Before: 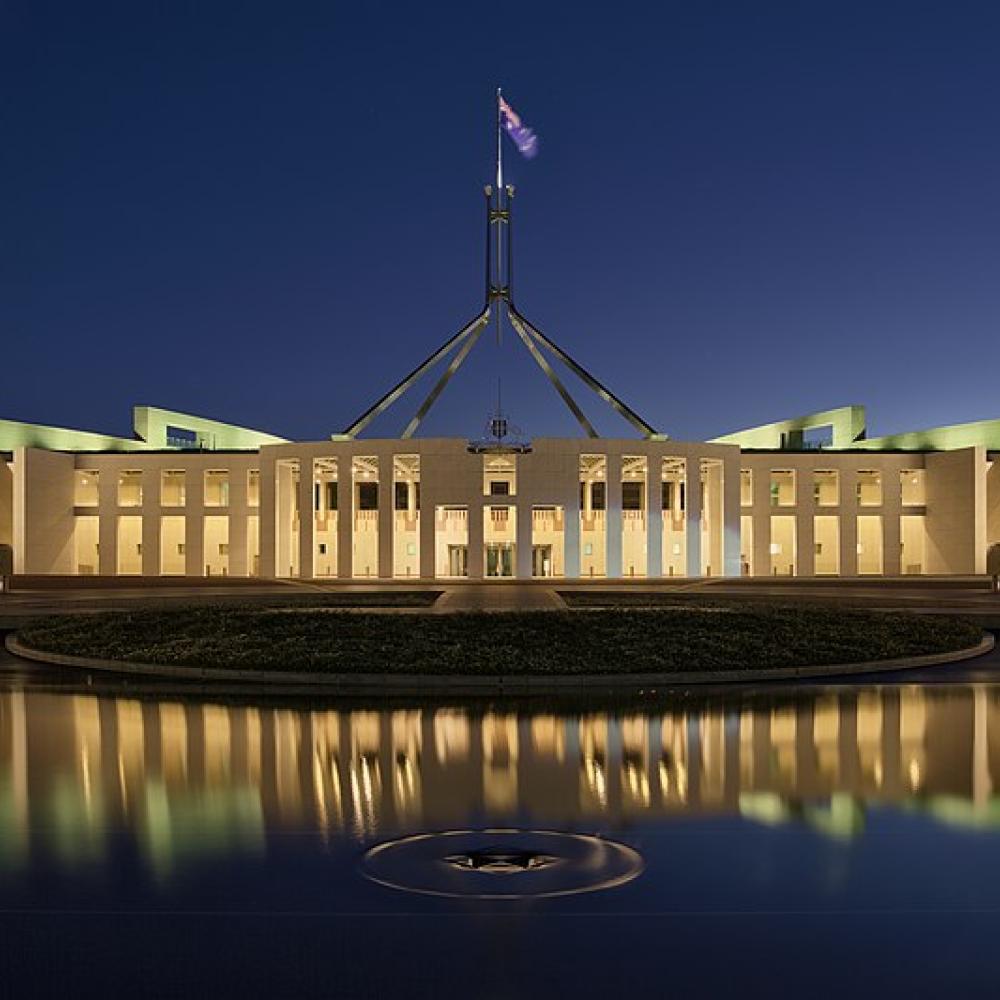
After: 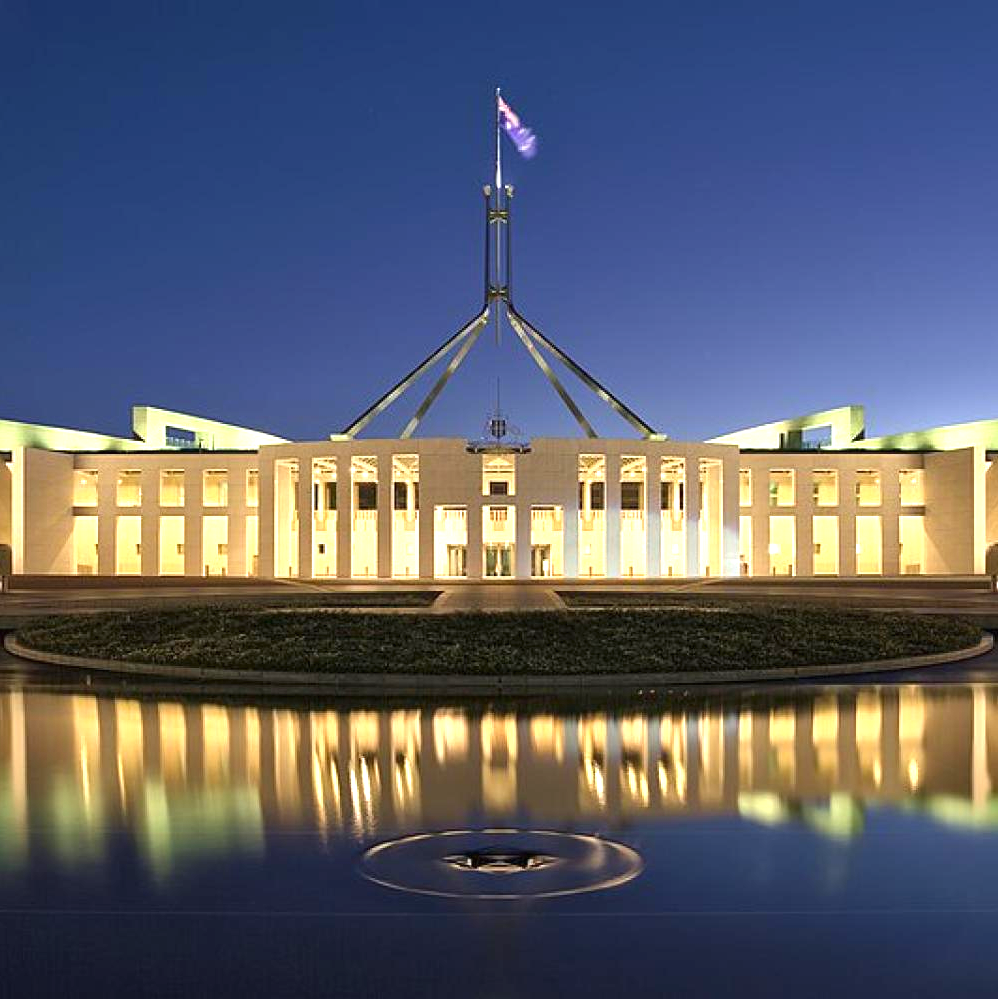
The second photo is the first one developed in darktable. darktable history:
crop and rotate: left 0.106%, bottom 0.005%
exposure: black level correction 0, exposure 1.2 EV, compensate highlight preservation false
